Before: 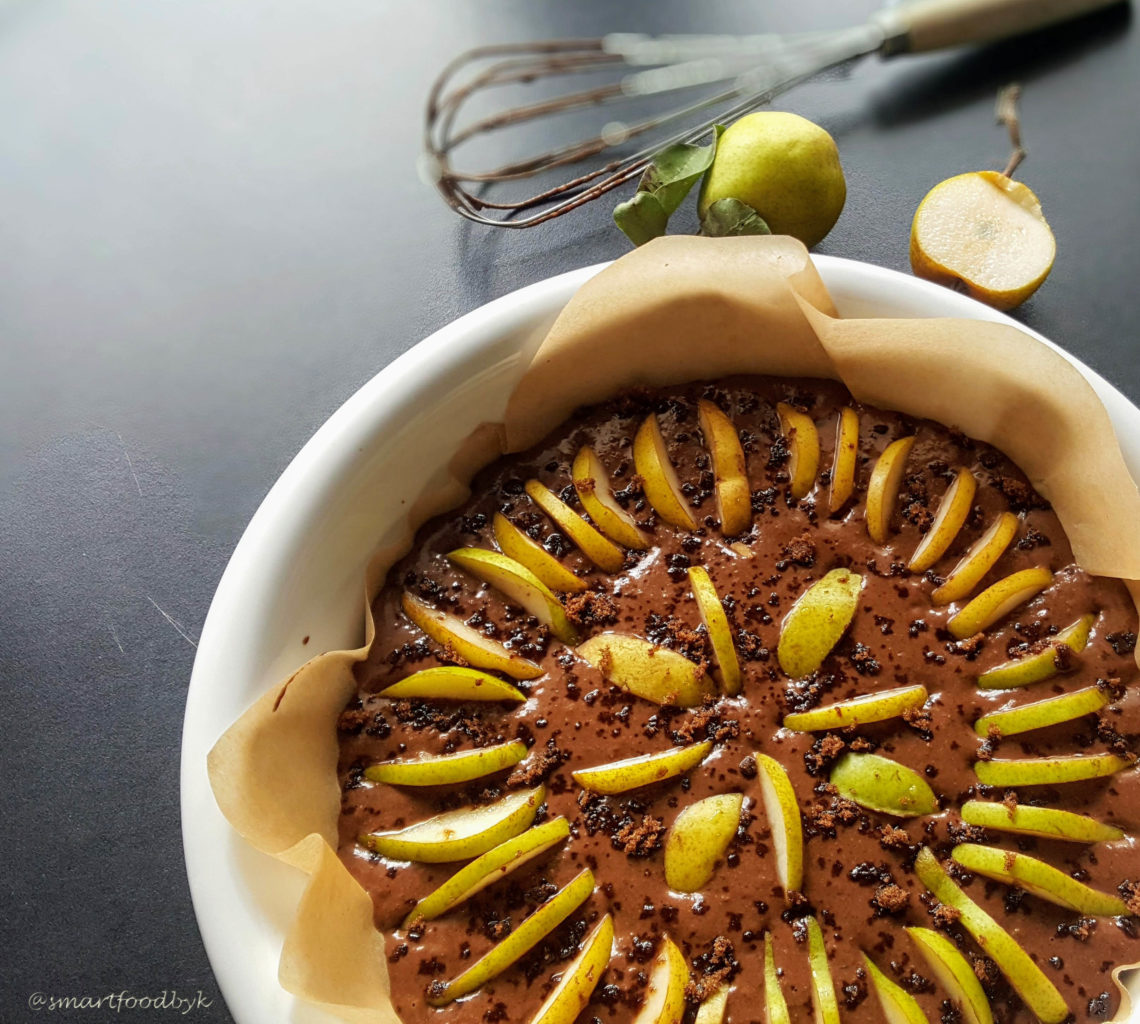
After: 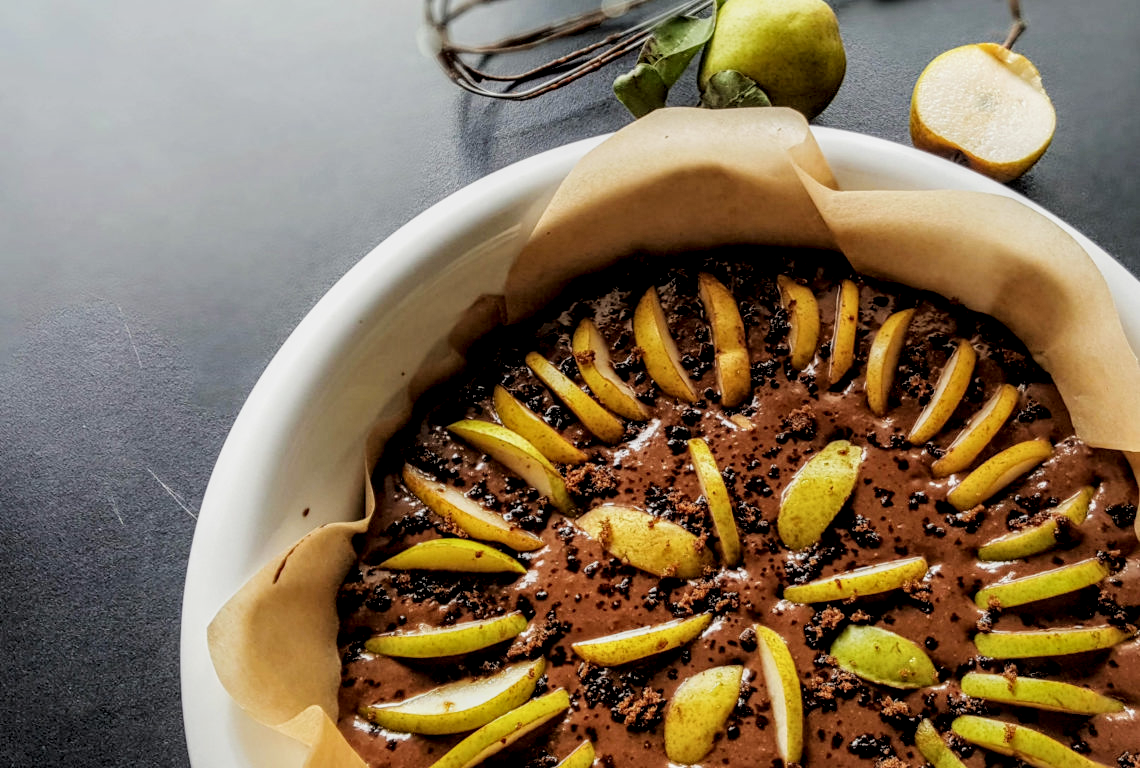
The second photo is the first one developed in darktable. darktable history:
local contrast: detail 150%
filmic rgb: black relative exposure -5 EV, hardness 2.88, contrast 1.1, highlights saturation mix -20%
tone equalizer: on, module defaults
crop and rotate: top 12.5%, bottom 12.5%
